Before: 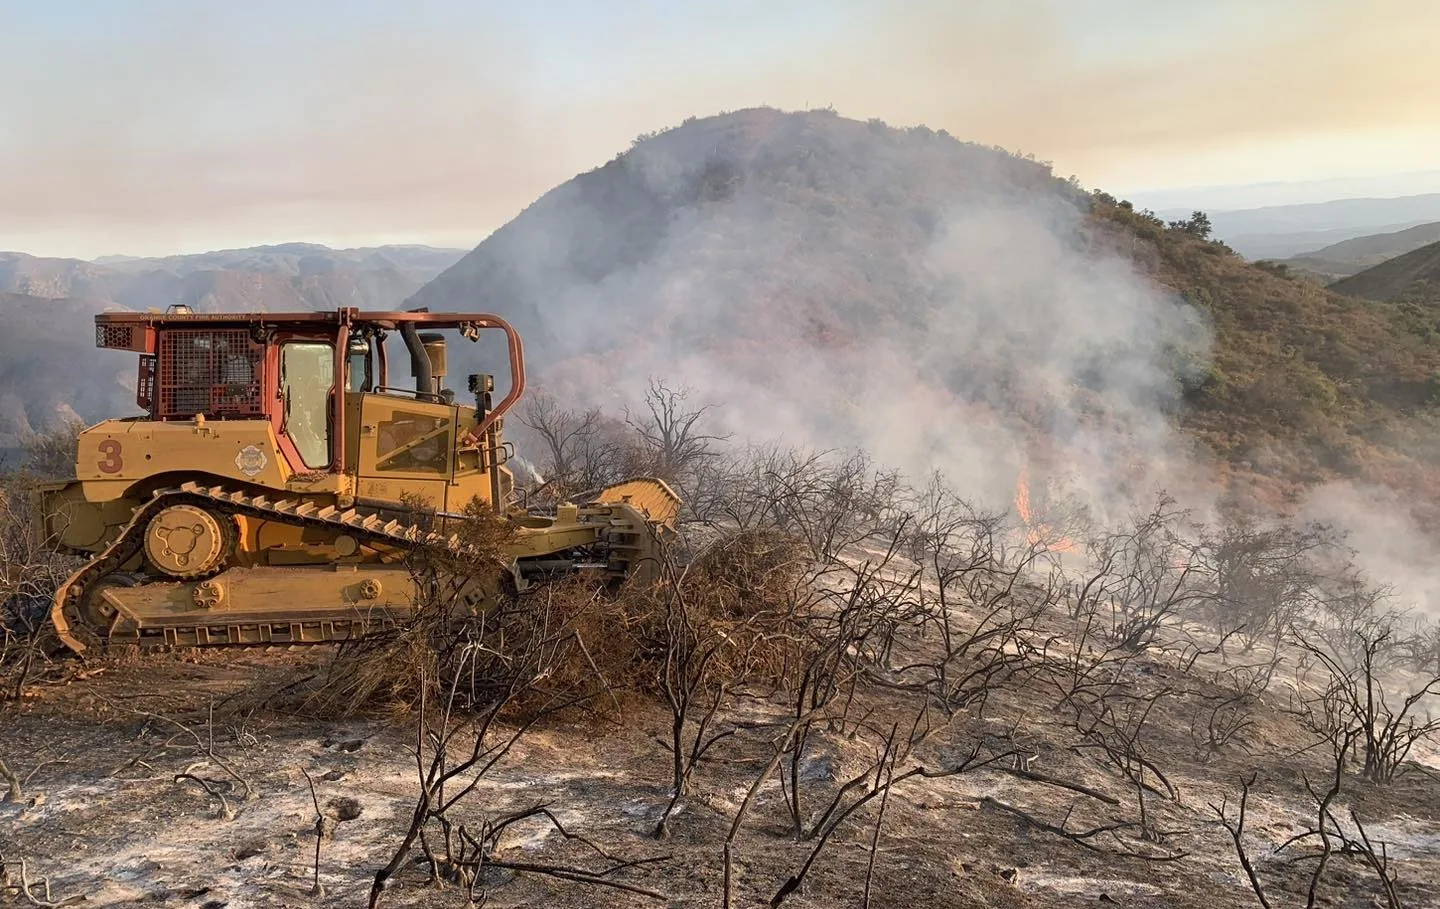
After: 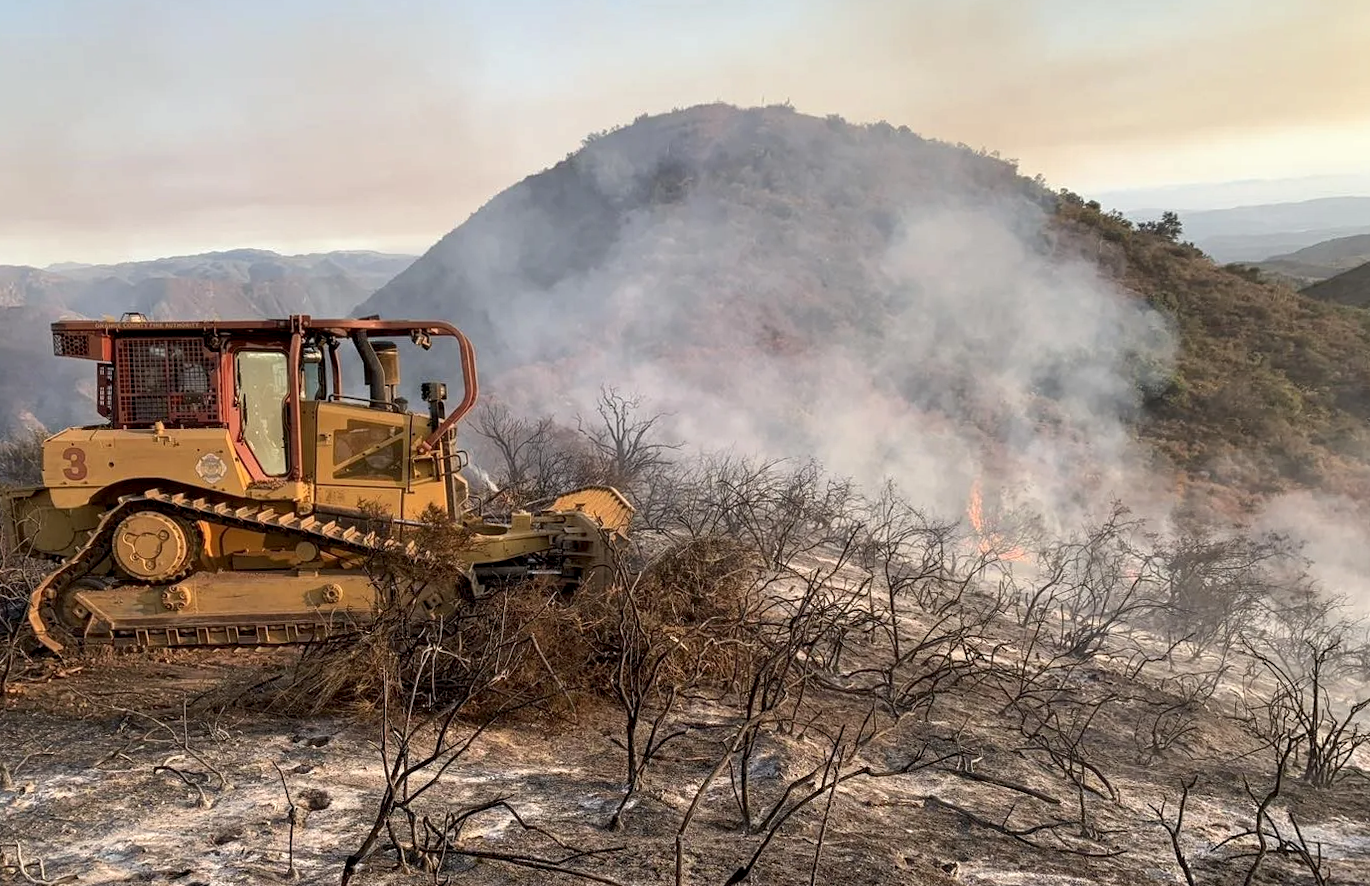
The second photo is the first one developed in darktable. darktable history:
rotate and perspective: rotation 0.074°, lens shift (vertical) 0.096, lens shift (horizontal) -0.041, crop left 0.043, crop right 0.952, crop top 0.024, crop bottom 0.979
local contrast: highlights 83%, shadows 81%
